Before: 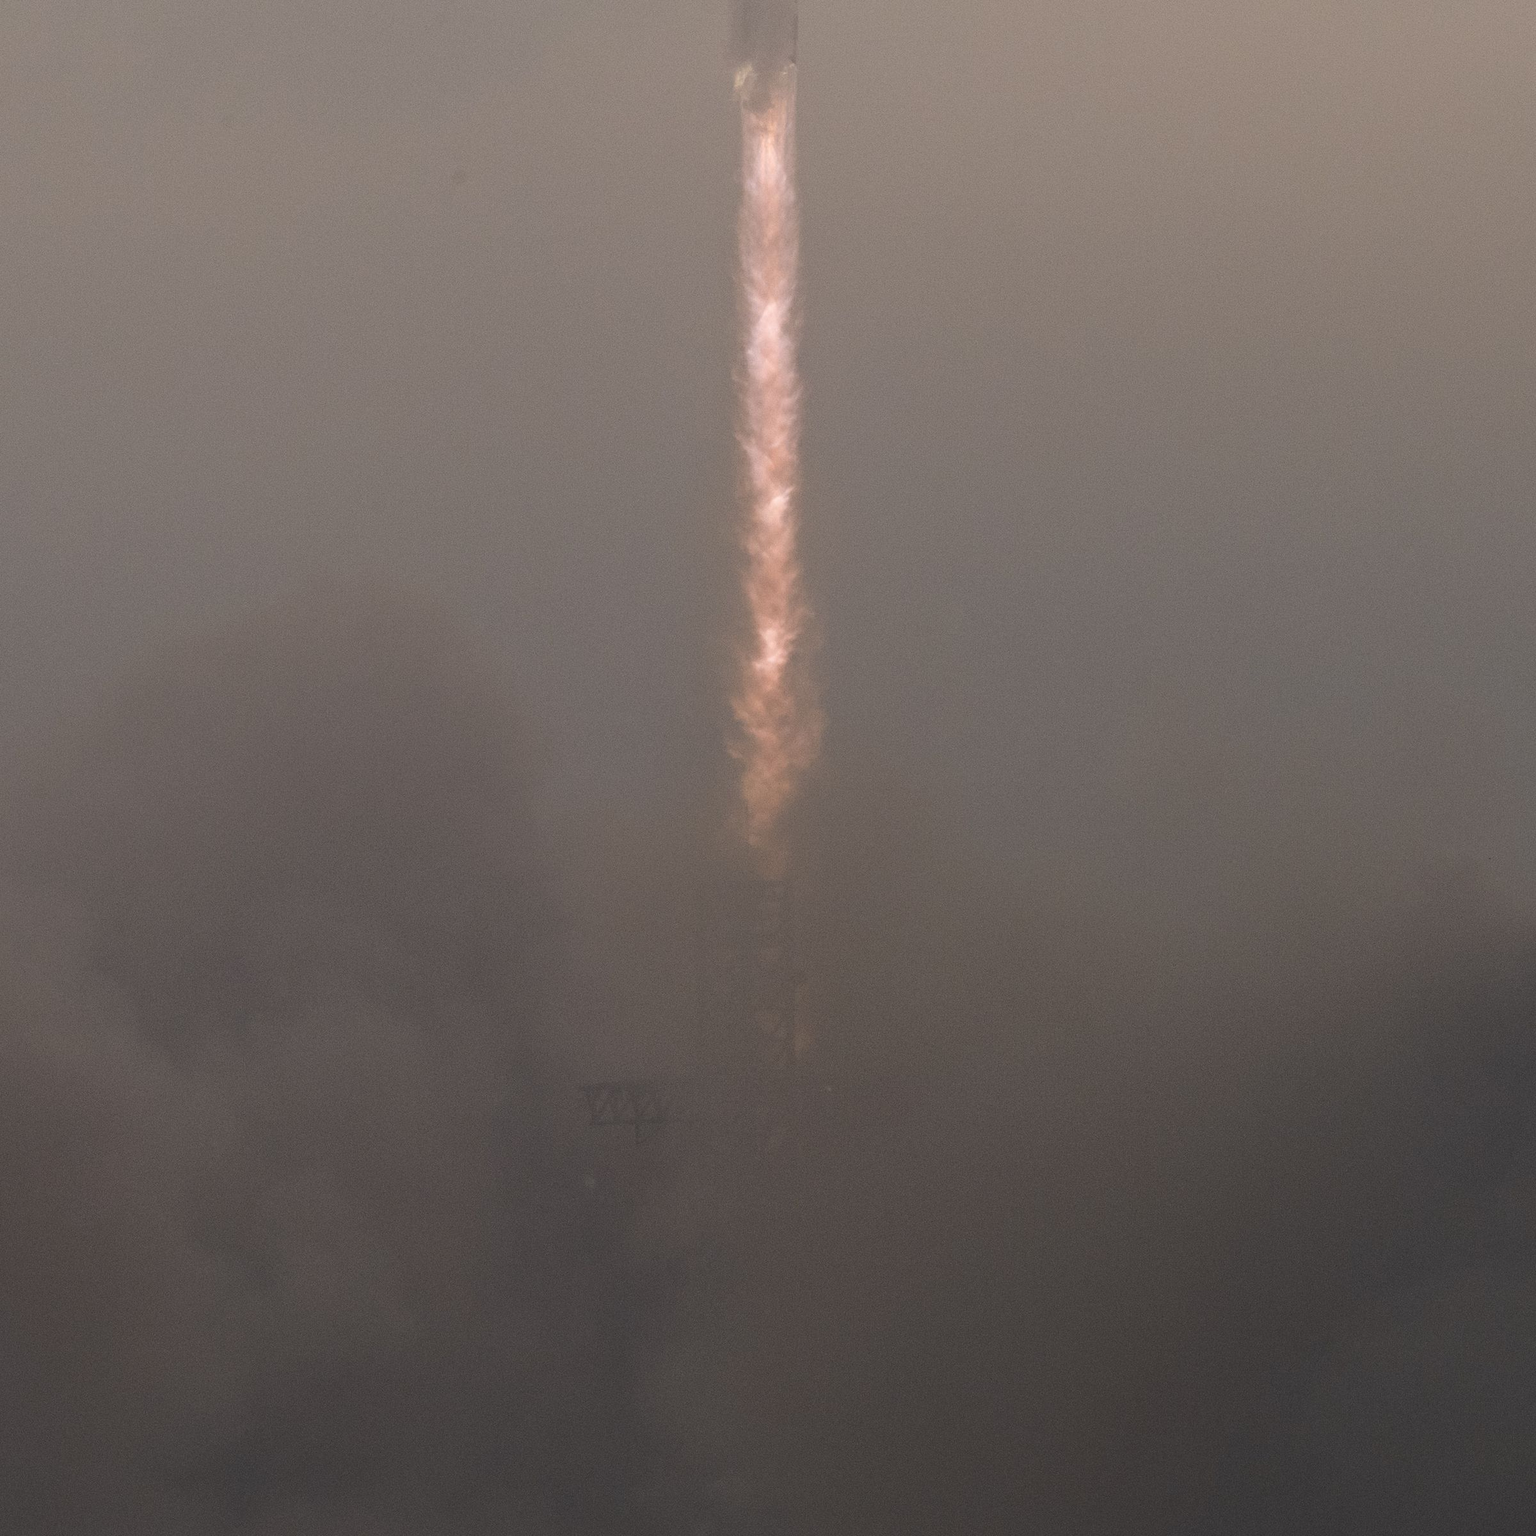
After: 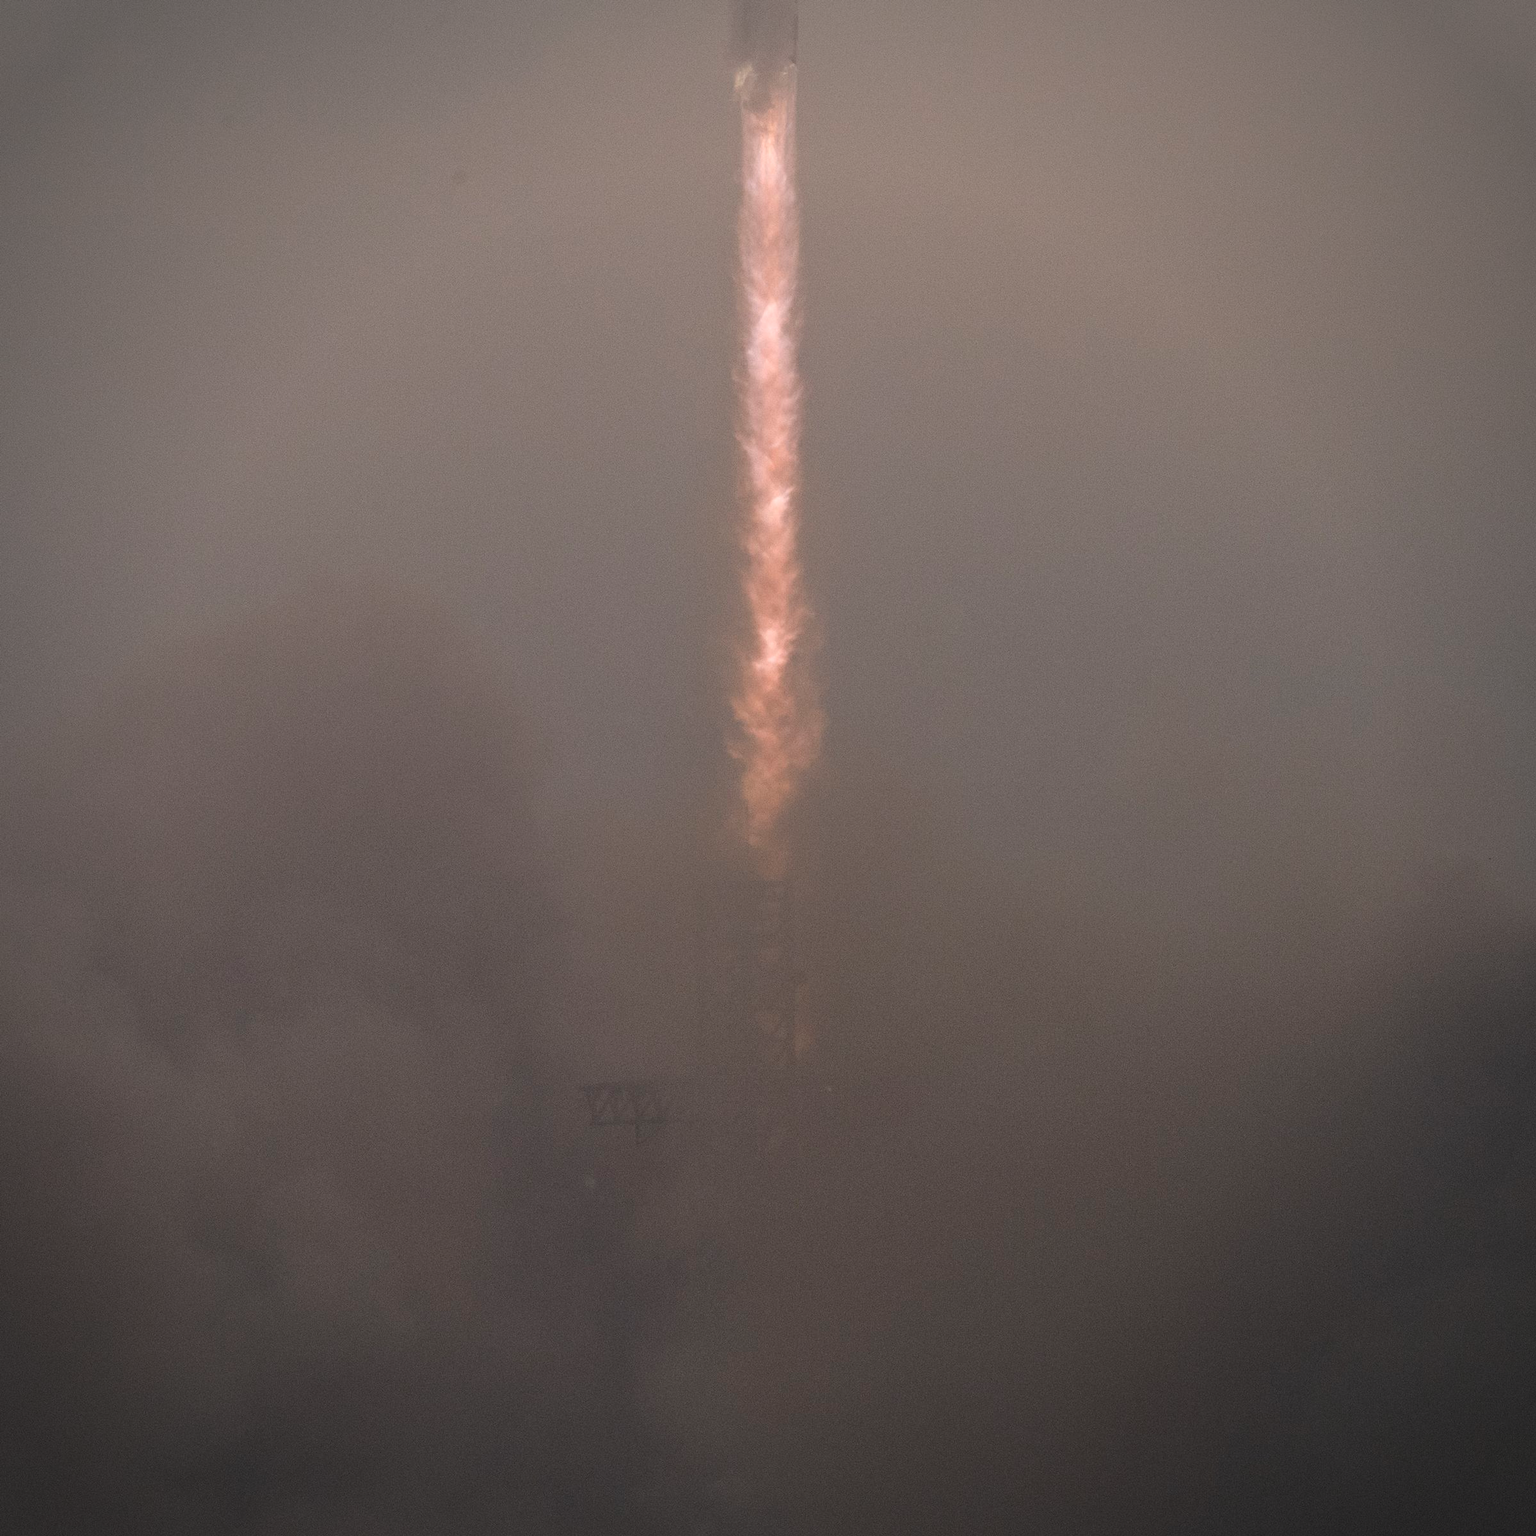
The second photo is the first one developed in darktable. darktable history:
vignetting: fall-off start 79.88%
